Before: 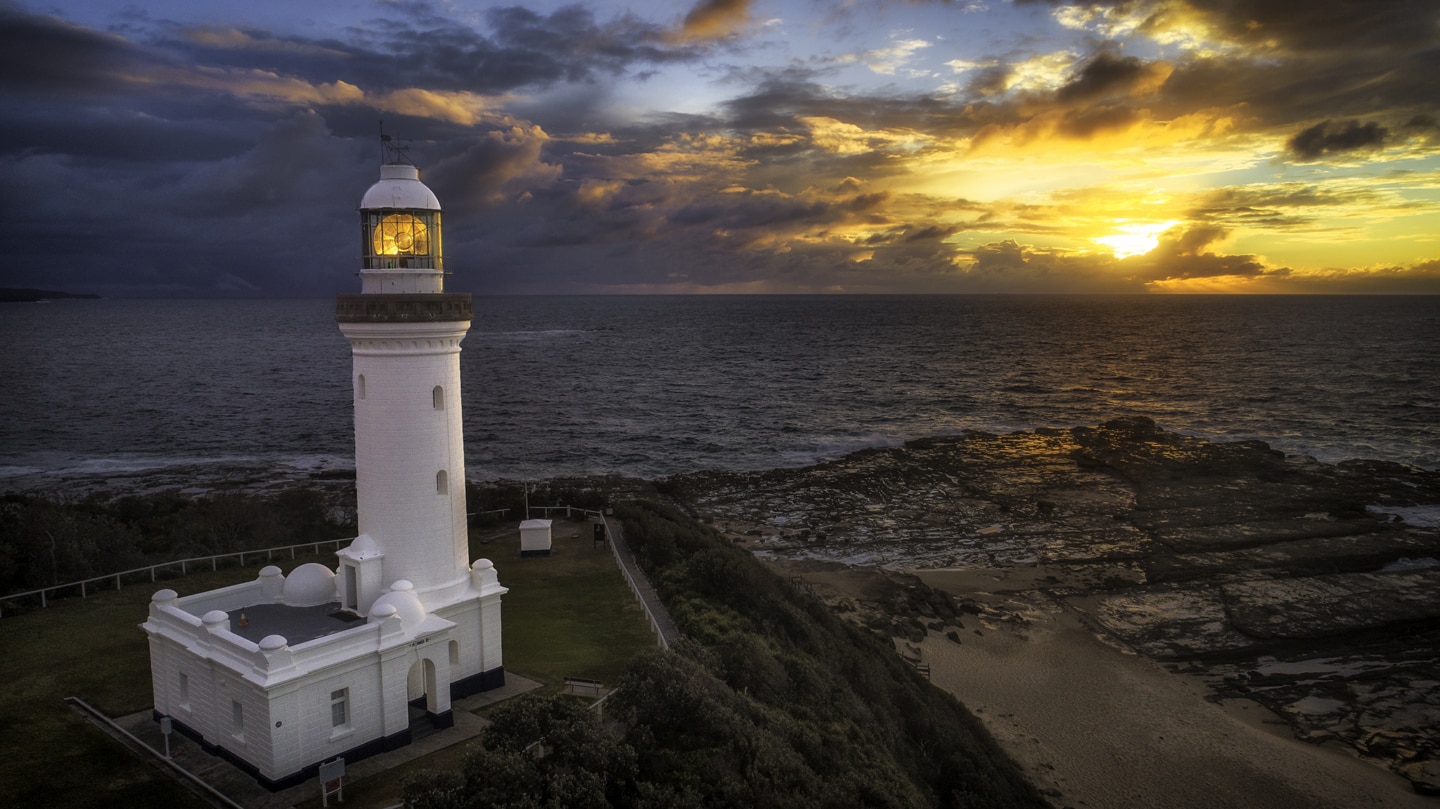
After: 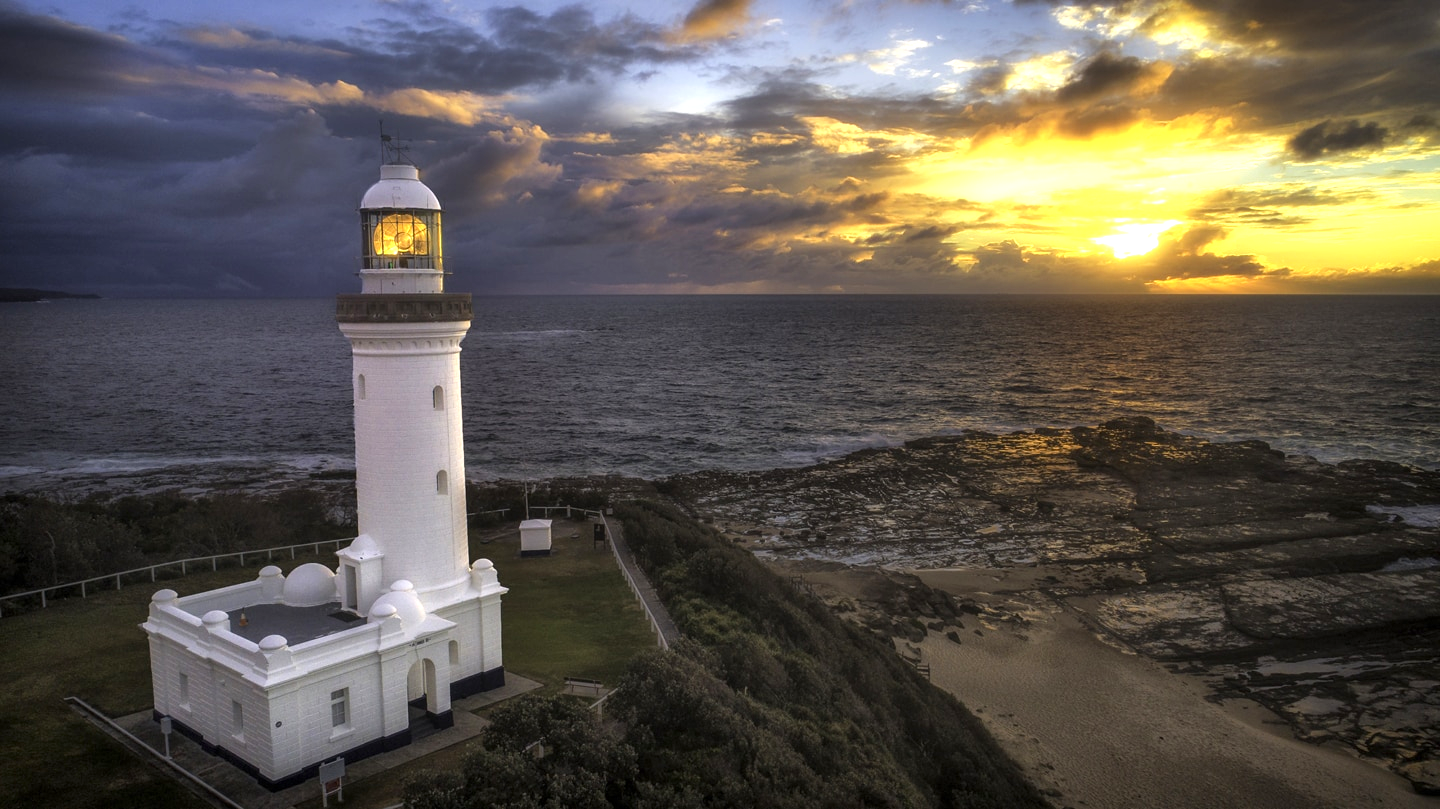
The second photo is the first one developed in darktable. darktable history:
exposure: exposure 0.783 EV, compensate exposure bias true, compensate highlight preservation false
